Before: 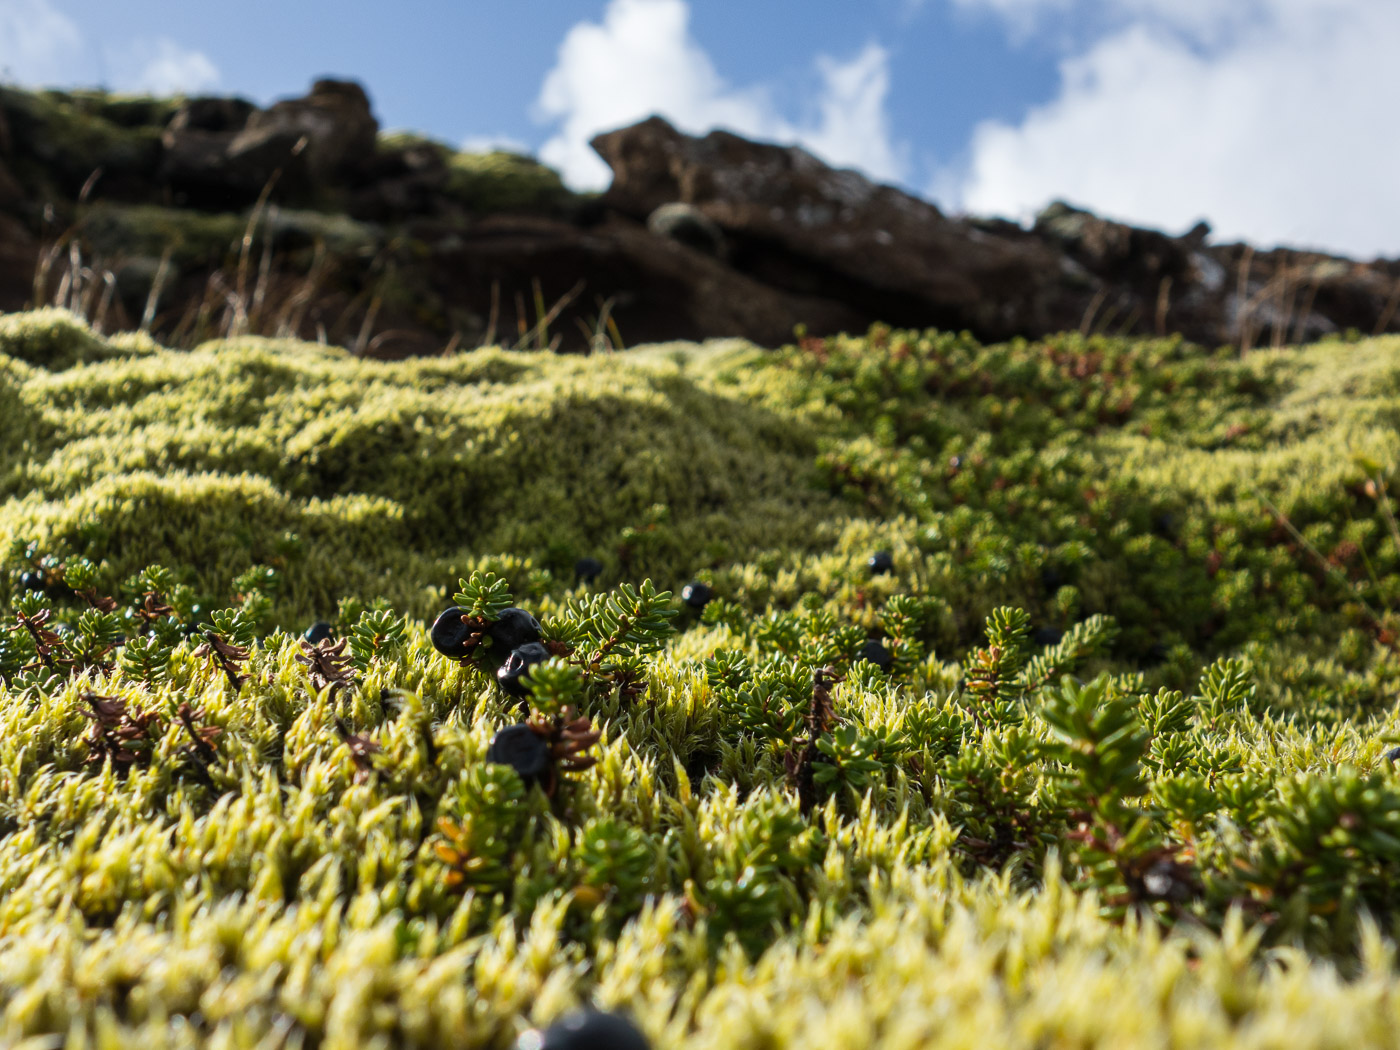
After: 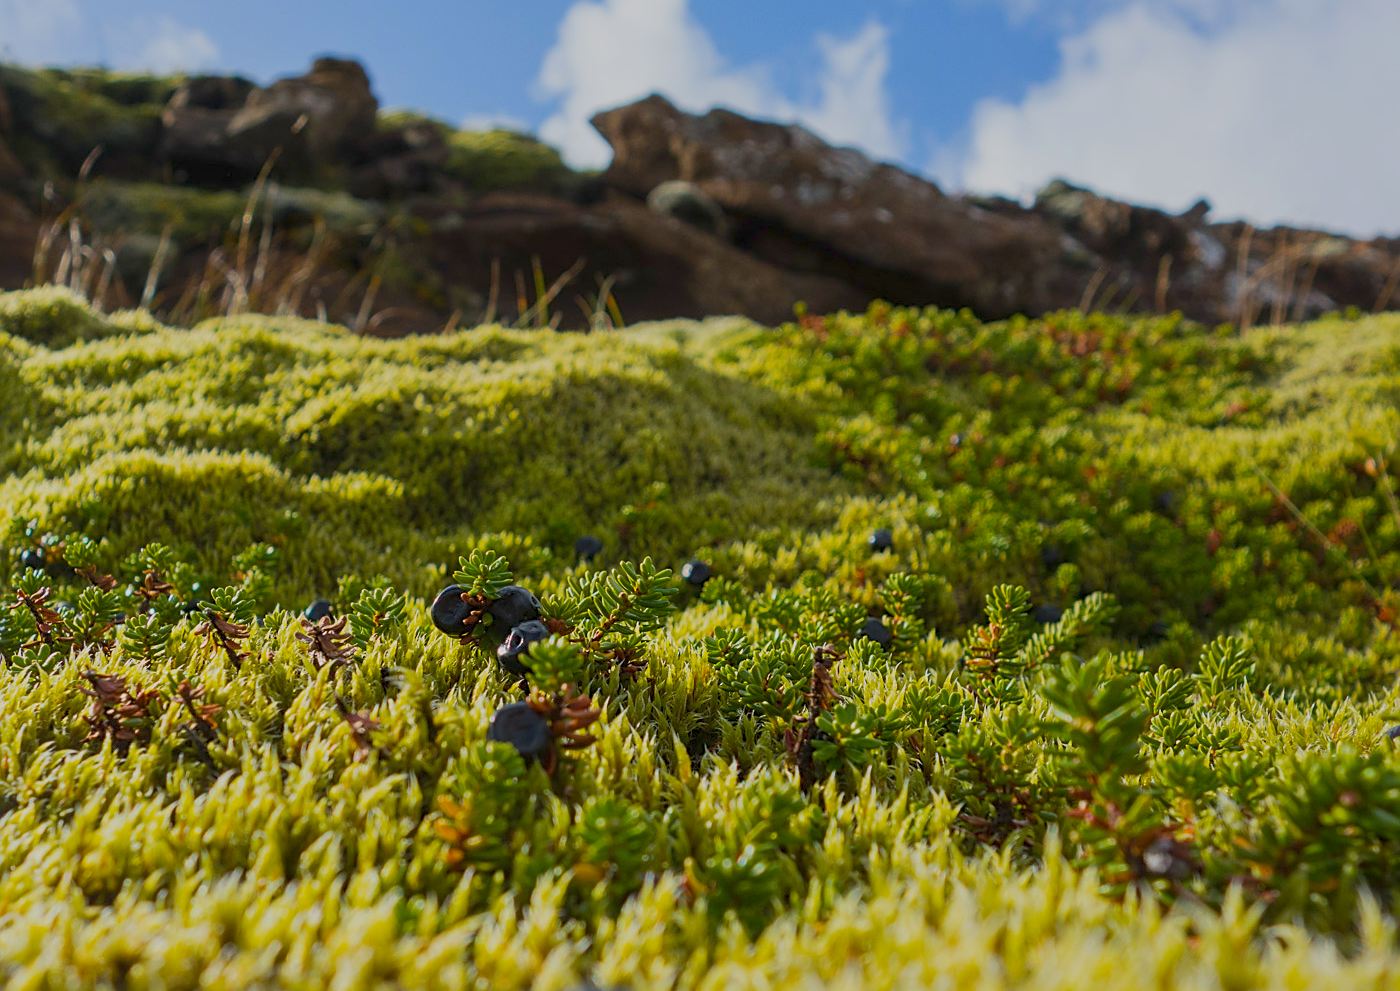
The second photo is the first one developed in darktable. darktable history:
sharpen: on, module defaults
crop and rotate: top 2.279%, bottom 3.282%
color balance rgb: perceptual saturation grading › global saturation 29.89%, contrast -29.572%
